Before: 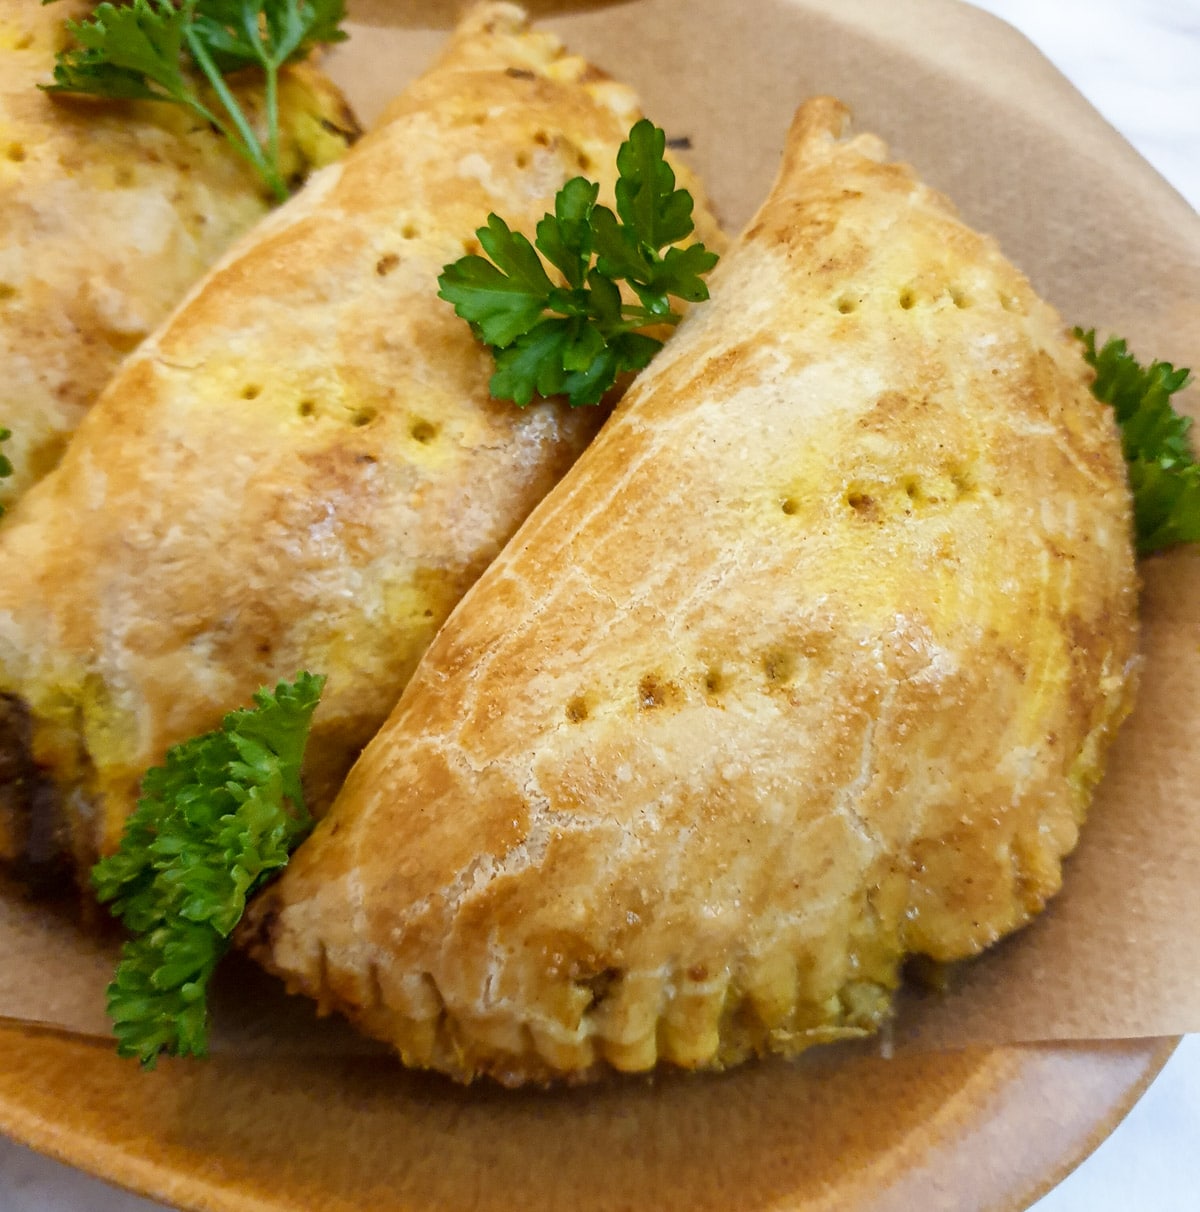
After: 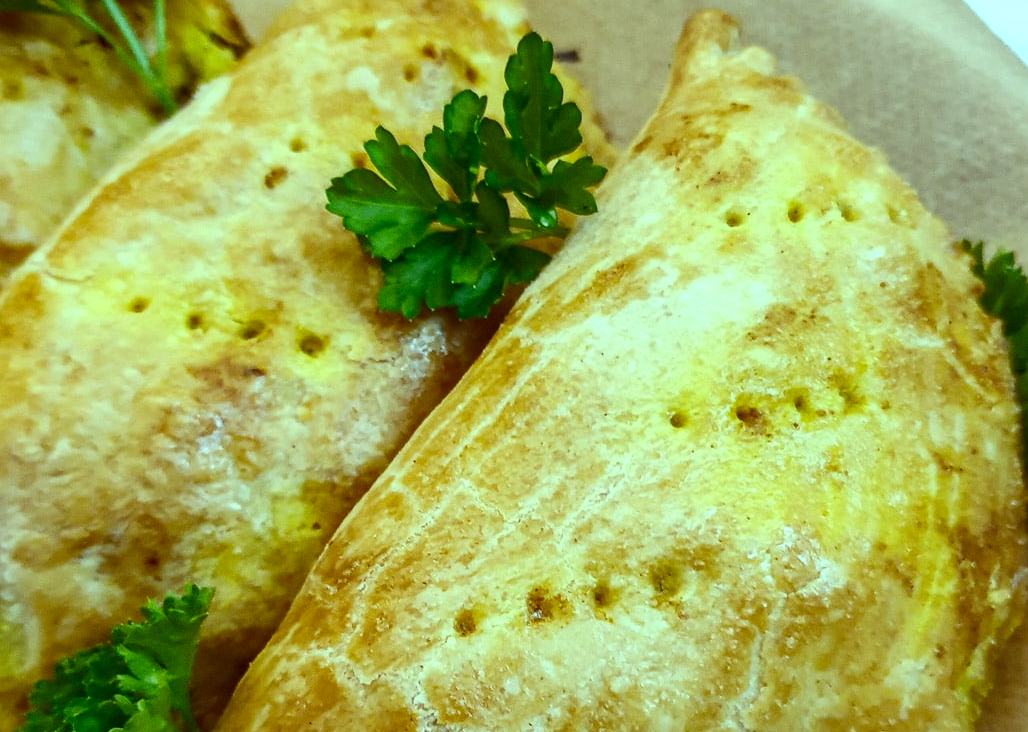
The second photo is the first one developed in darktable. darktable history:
color balance: mode lift, gamma, gain (sRGB), lift [0.997, 0.979, 1.021, 1.011], gamma [1, 1.084, 0.916, 0.998], gain [1, 0.87, 1.13, 1.101], contrast 4.55%, contrast fulcrum 38.24%, output saturation 104.09%
contrast brightness saturation: contrast 0.12, brightness -0.12, saturation 0.2
crop and rotate: left 9.345%, top 7.22%, right 4.982%, bottom 32.331%
local contrast: detail 110%
